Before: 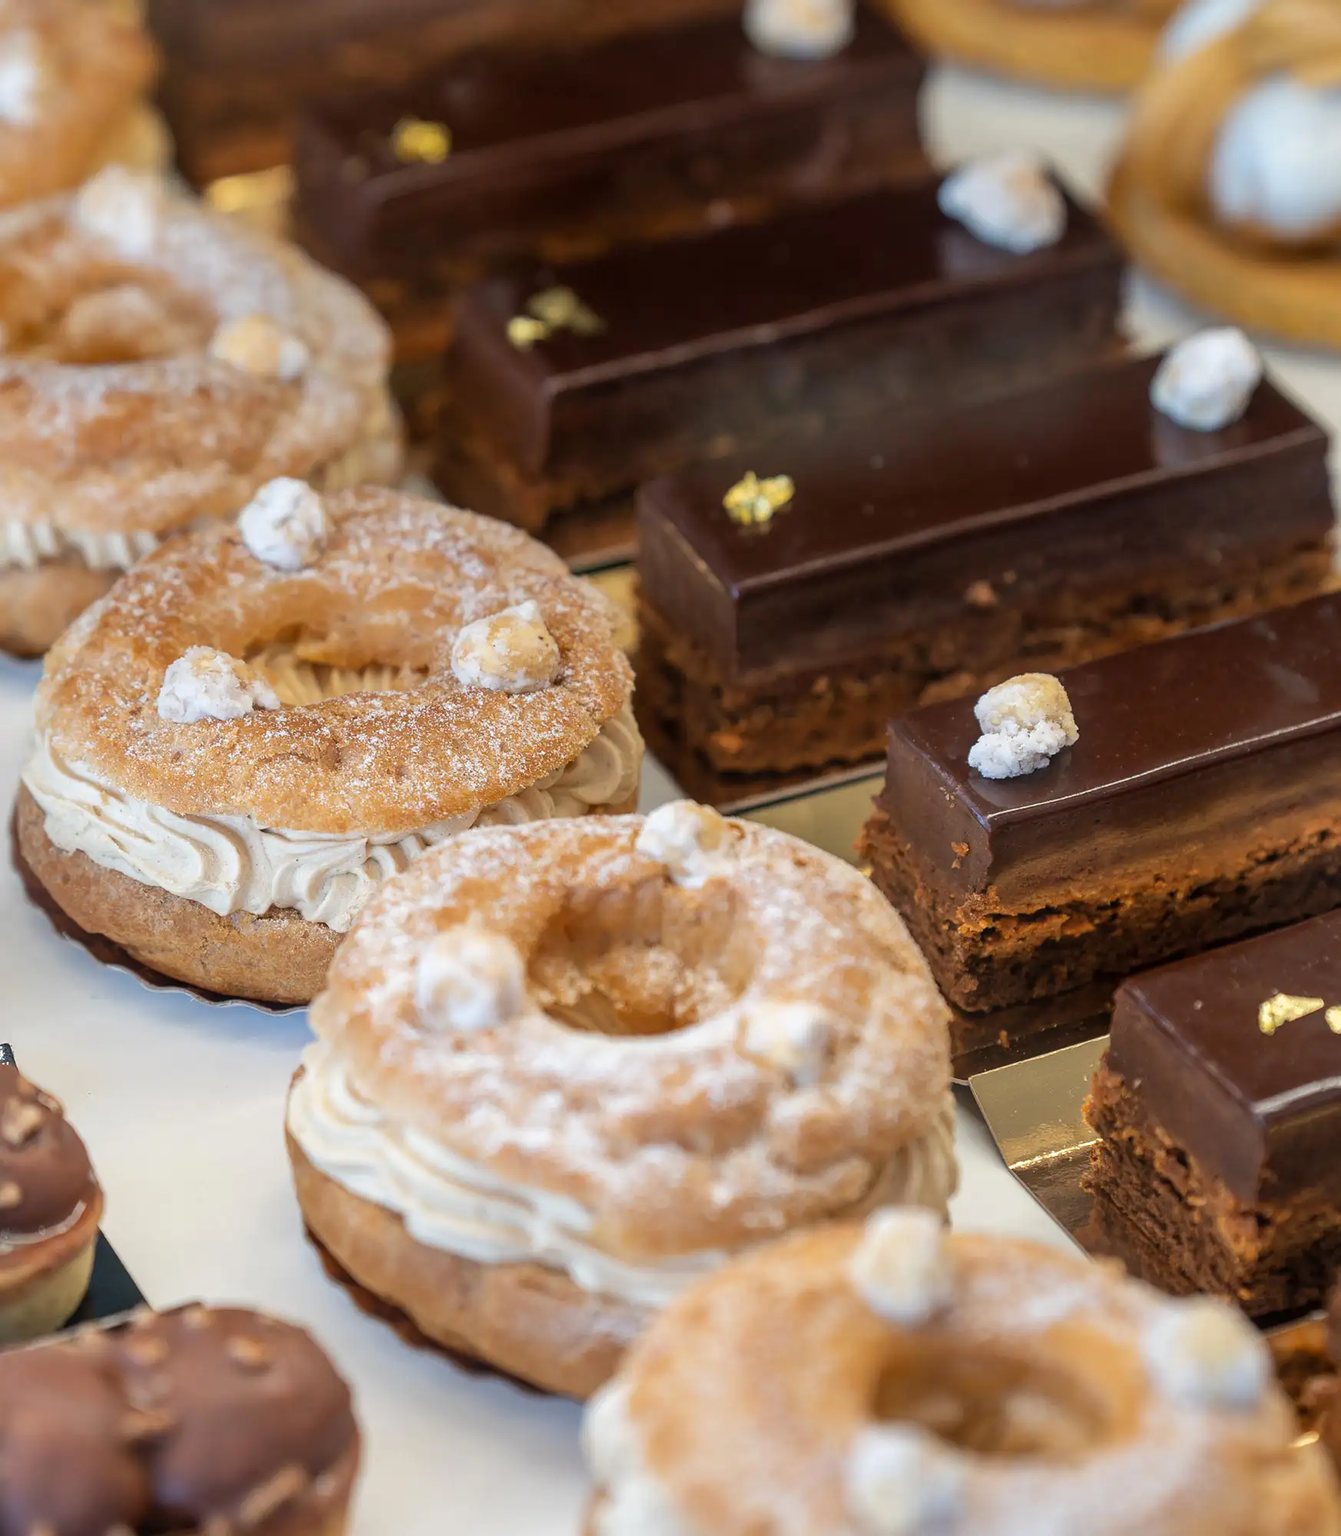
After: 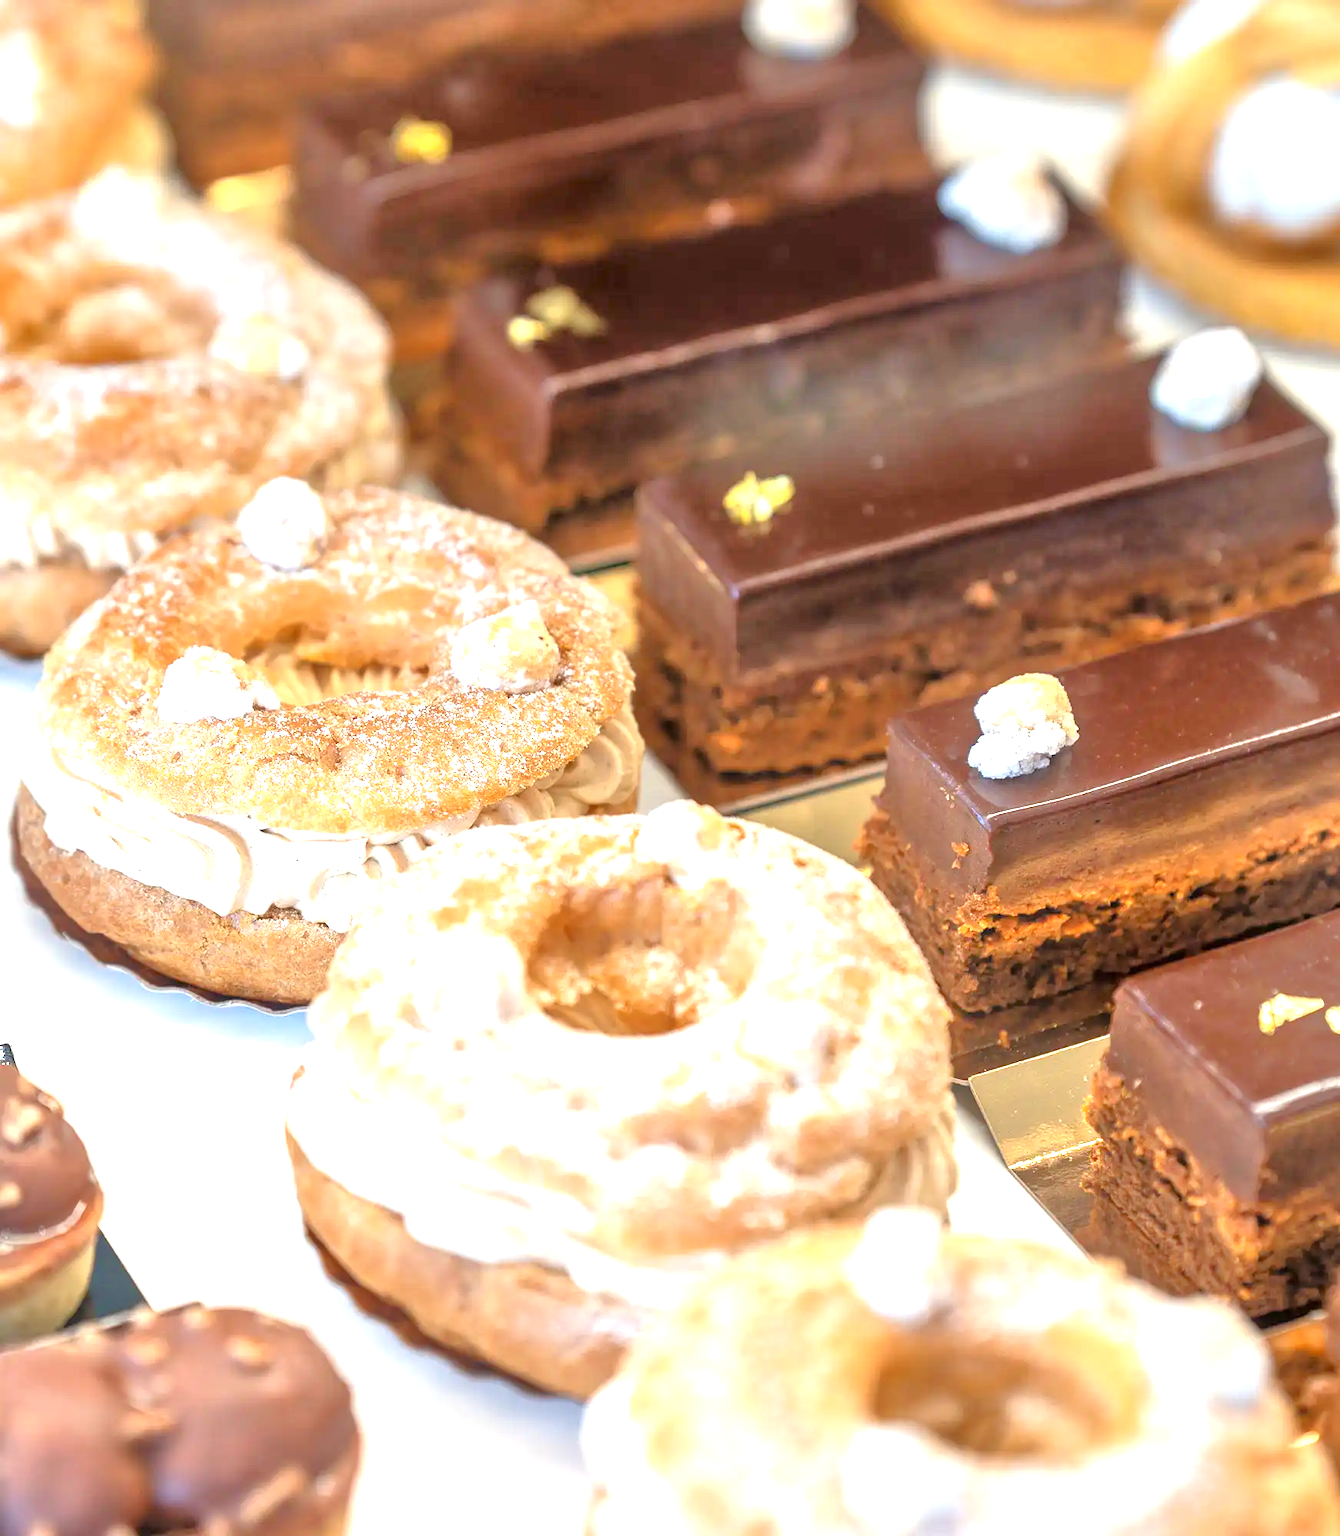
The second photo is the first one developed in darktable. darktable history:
exposure: black level correction 0, exposure 1.2 EV, compensate exposure bias true, compensate highlight preservation false
tone equalizer: -7 EV 0.15 EV, -6 EV 0.6 EV, -5 EV 1.15 EV, -4 EV 1.33 EV, -3 EV 1.15 EV, -2 EV 0.6 EV, -1 EV 0.15 EV, mask exposure compensation -0.5 EV
